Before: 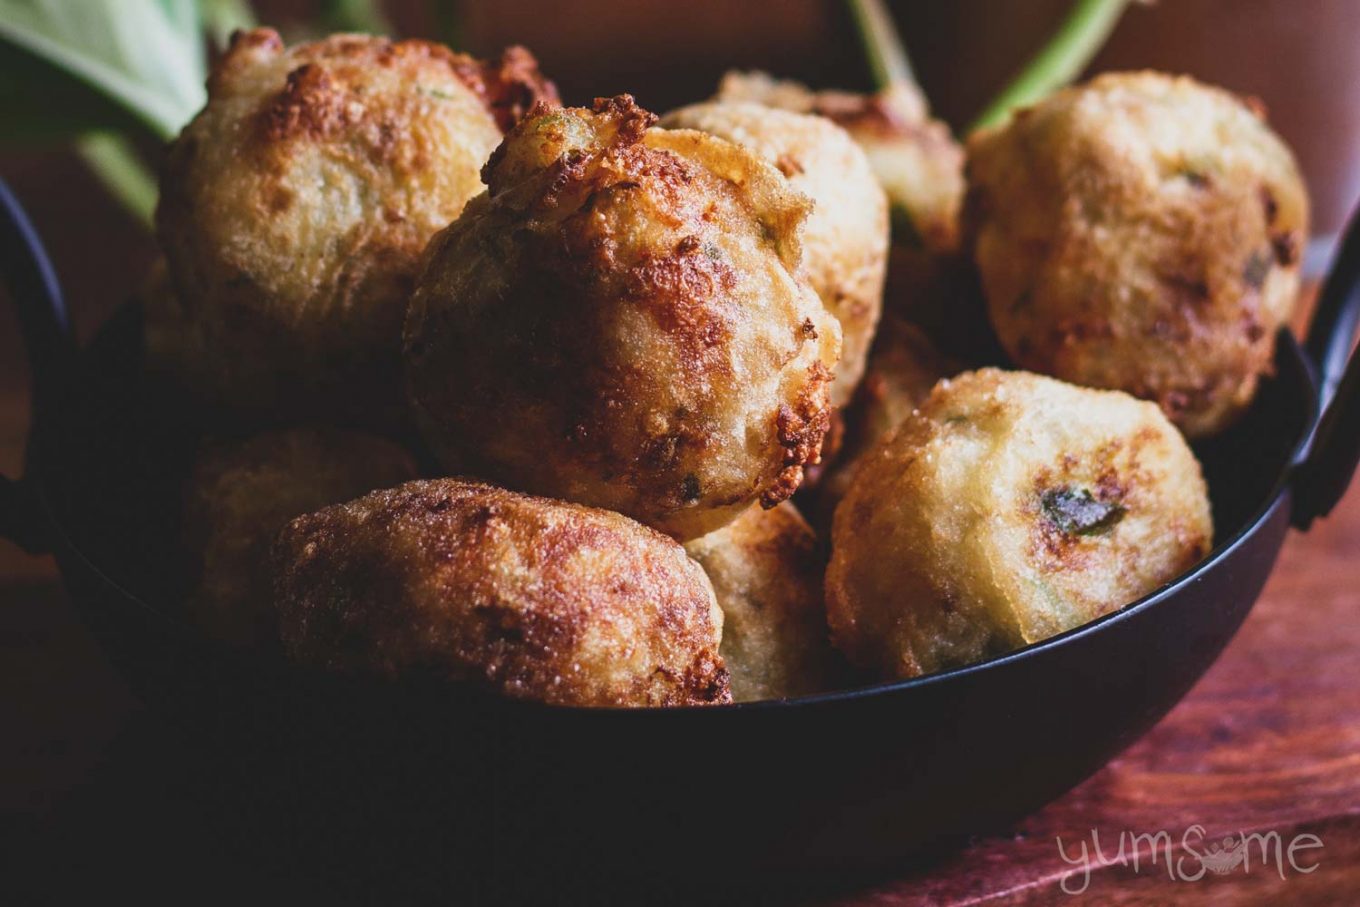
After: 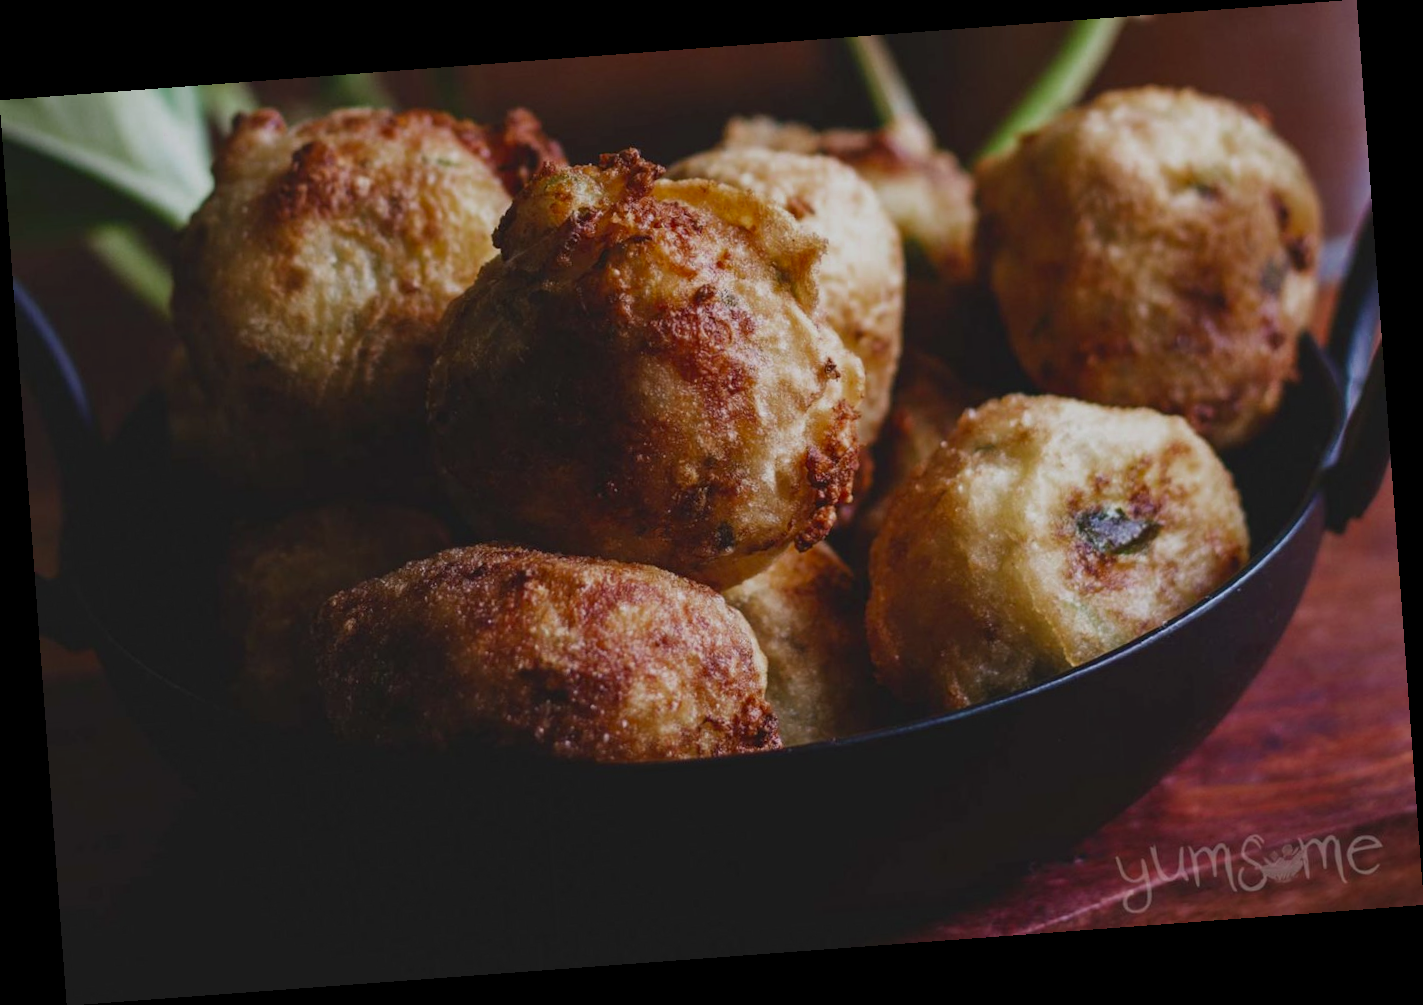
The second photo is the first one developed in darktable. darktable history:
exposure: exposure -0.36 EV, compensate highlight preservation false
color zones: curves: ch0 [(0.27, 0.396) (0.563, 0.504) (0.75, 0.5) (0.787, 0.307)]
rotate and perspective: rotation -4.25°, automatic cropping off
